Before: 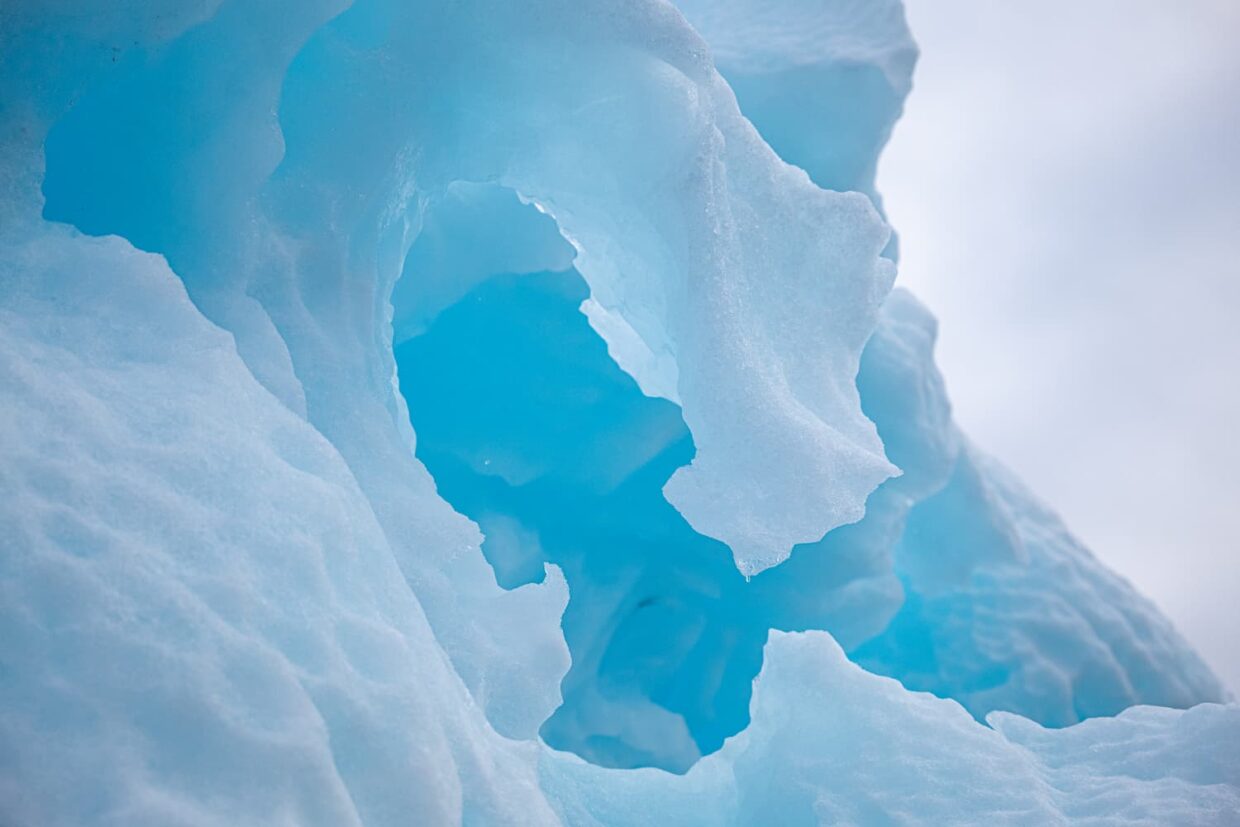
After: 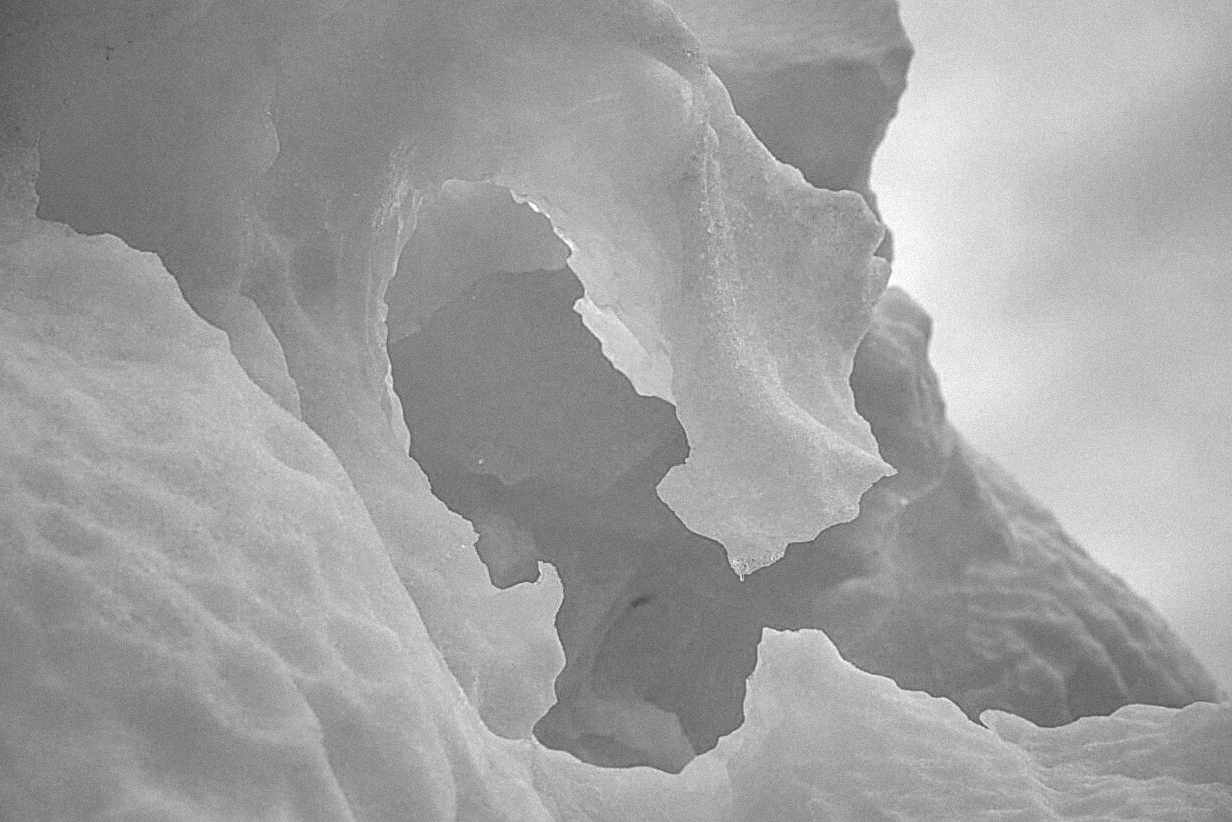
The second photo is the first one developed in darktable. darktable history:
local contrast: highlights 61%, detail 143%, midtone range 0.428
crop and rotate: left 0.614%, top 0.179%, bottom 0.309%
sharpen: on, module defaults
color correction: highlights a* 6.27, highlights b* 8.19, shadows a* 5.94, shadows b* 7.23, saturation 0.9
shadows and highlights: on, module defaults
monochrome: on, module defaults
exposure: exposure -0.064 EV, compensate highlight preservation false
grain: mid-tones bias 0%
